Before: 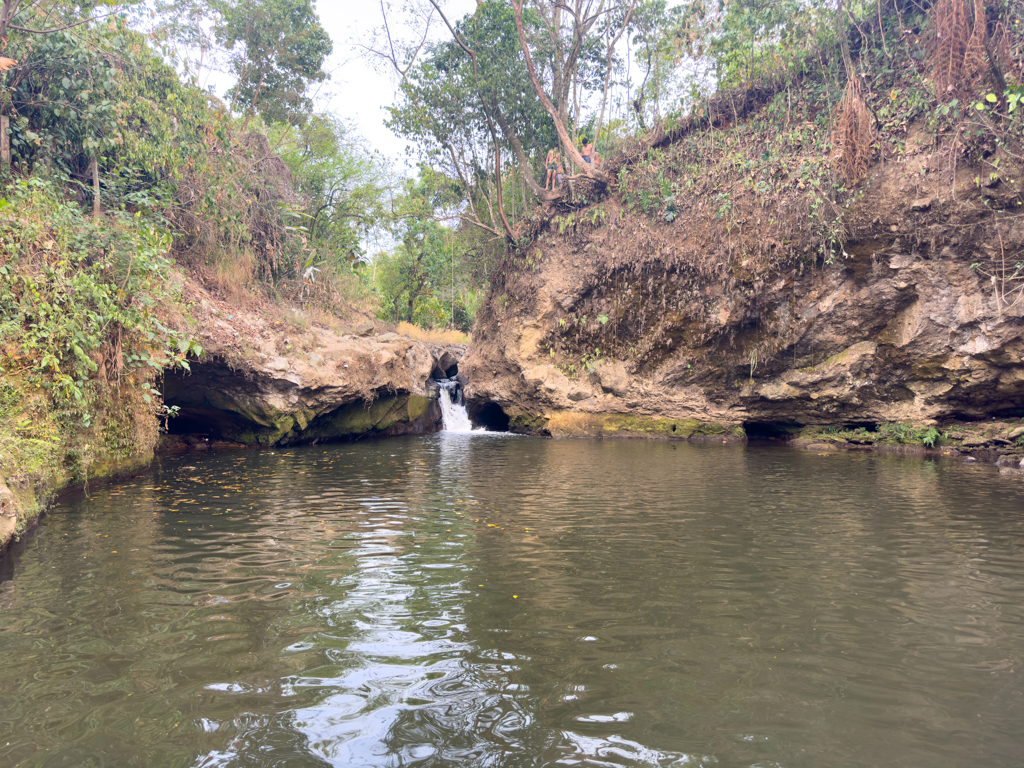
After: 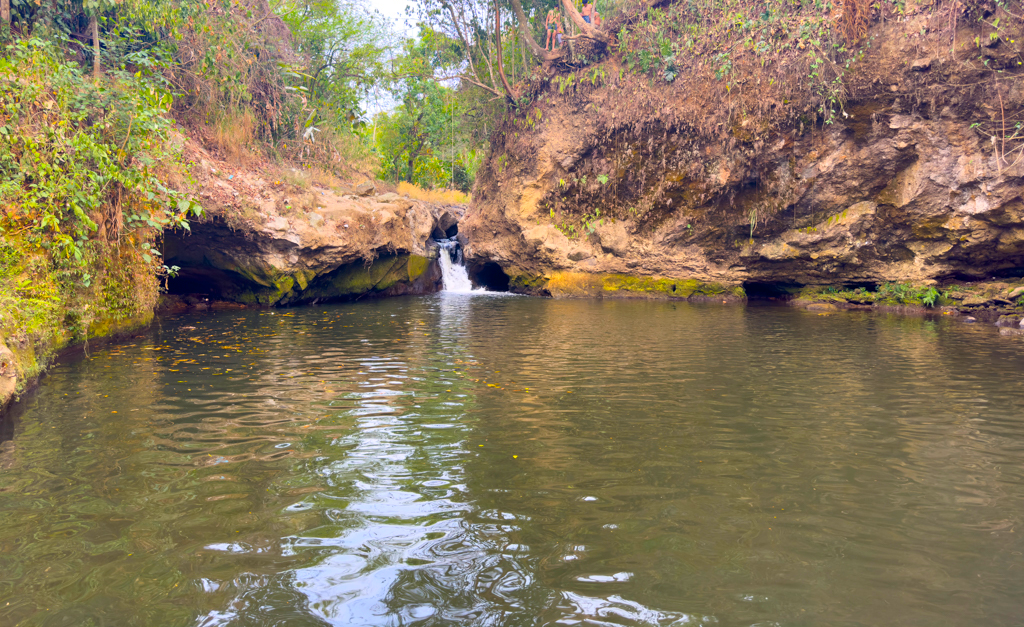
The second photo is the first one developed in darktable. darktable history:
crop and rotate: top 18.322%
color balance rgb: linear chroma grading › shadows 10.084%, linear chroma grading › highlights 9.831%, linear chroma grading › global chroma 15.224%, linear chroma grading › mid-tones 14.875%, perceptual saturation grading › global saturation 19.591%, global vibrance 14.925%
